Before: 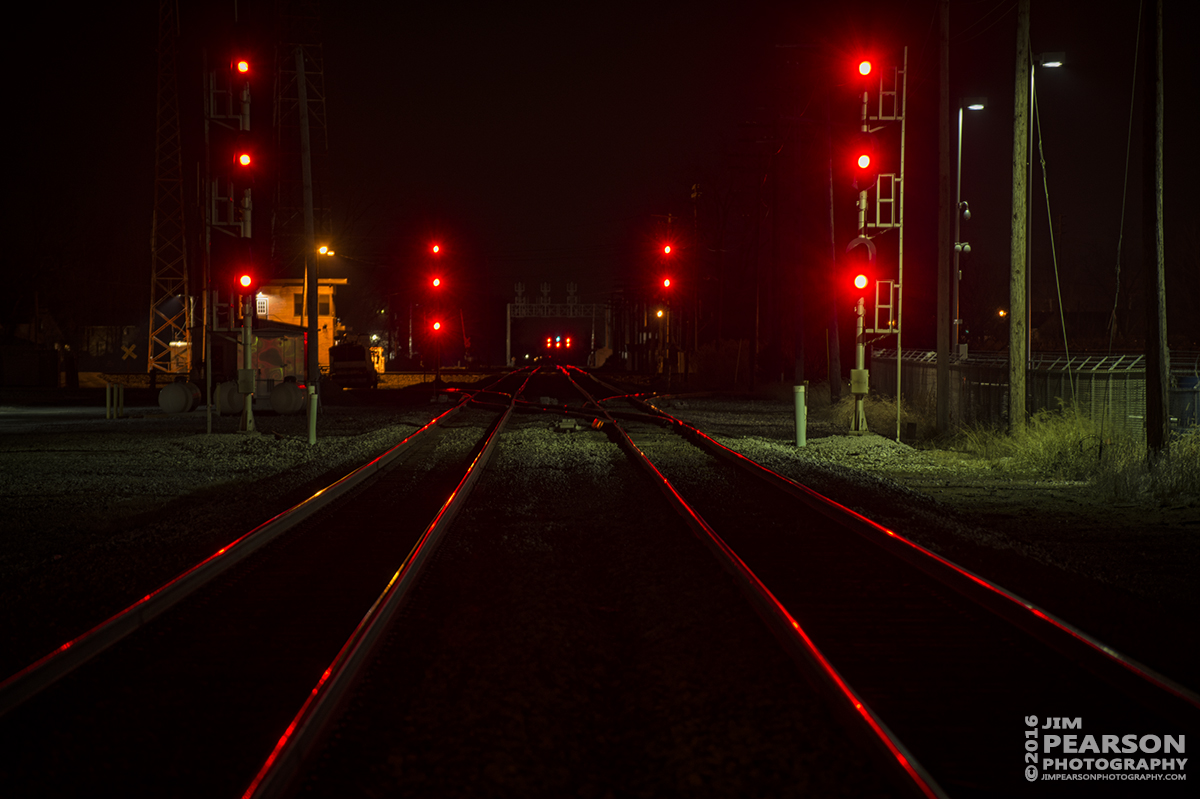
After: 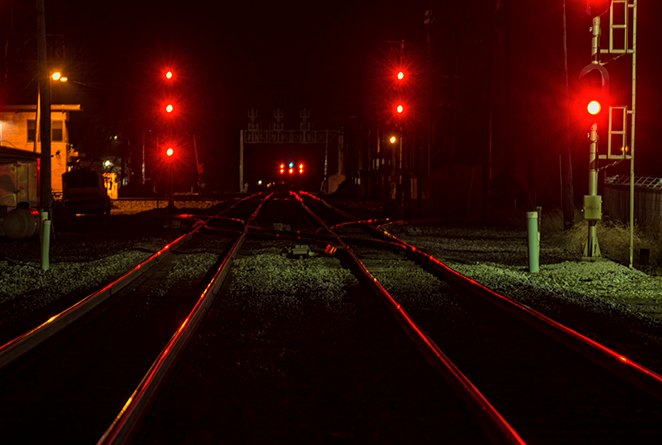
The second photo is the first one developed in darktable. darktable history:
crop and rotate: left 22.313%, top 21.802%, right 22.472%, bottom 22.492%
local contrast: highlights 102%, shadows 102%, detail 120%, midtone range 0.2
